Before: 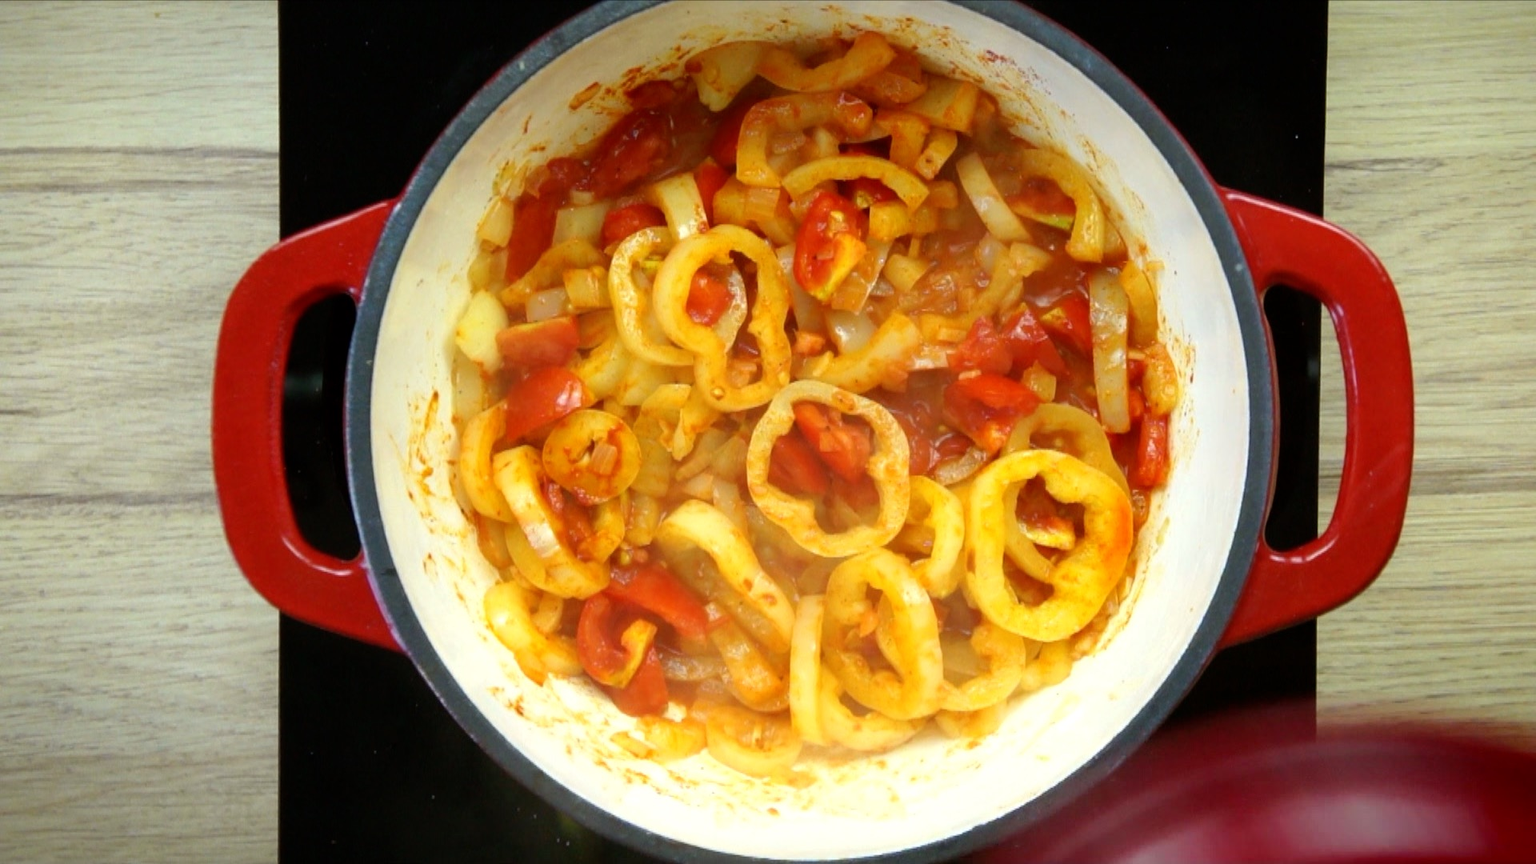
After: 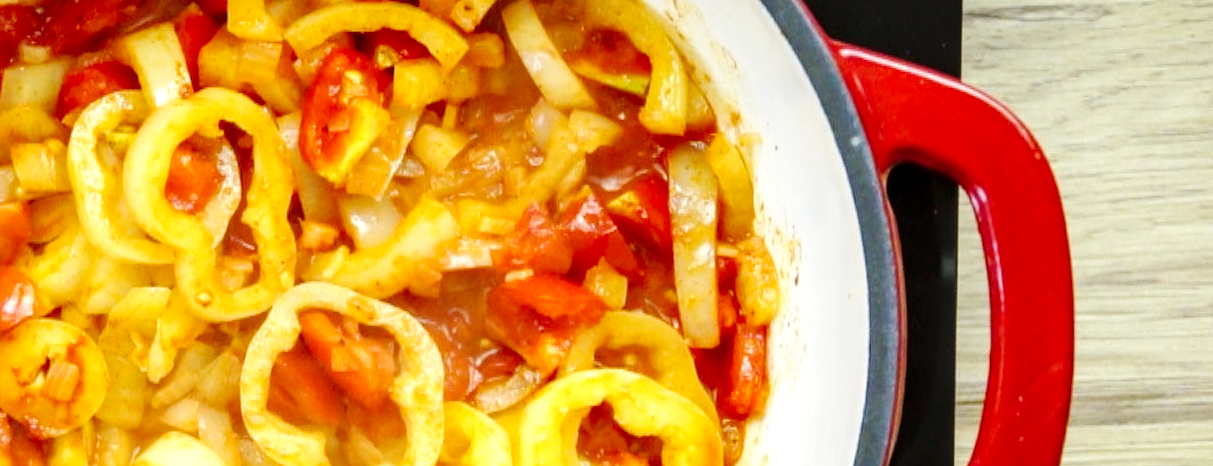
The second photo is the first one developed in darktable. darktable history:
local contrast: highlights 61%, detail 143%, midtone range 0.432
crop: left 36.131%, top 17.946%, right 0.689%, bottom 38.892%
base curve: curves: ch0 [(0, 0) (0.036, 0.025) (0.121, 0.166) (0.206, 0.329) (0.605, 0.79) (1, 1)], preserve colors none
